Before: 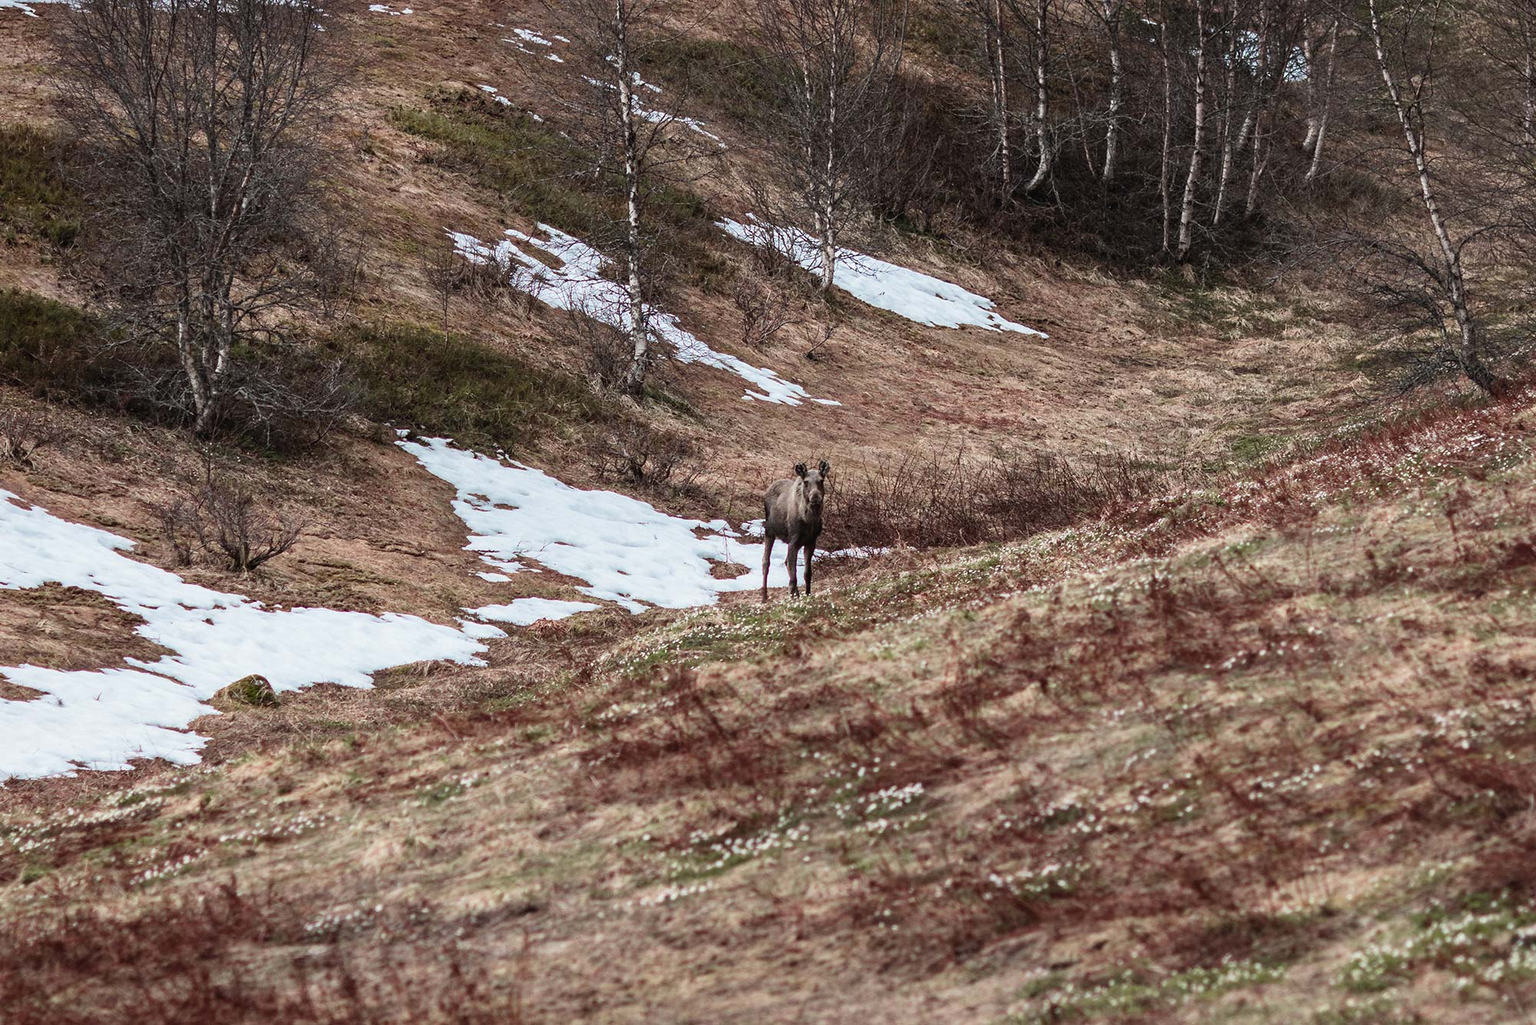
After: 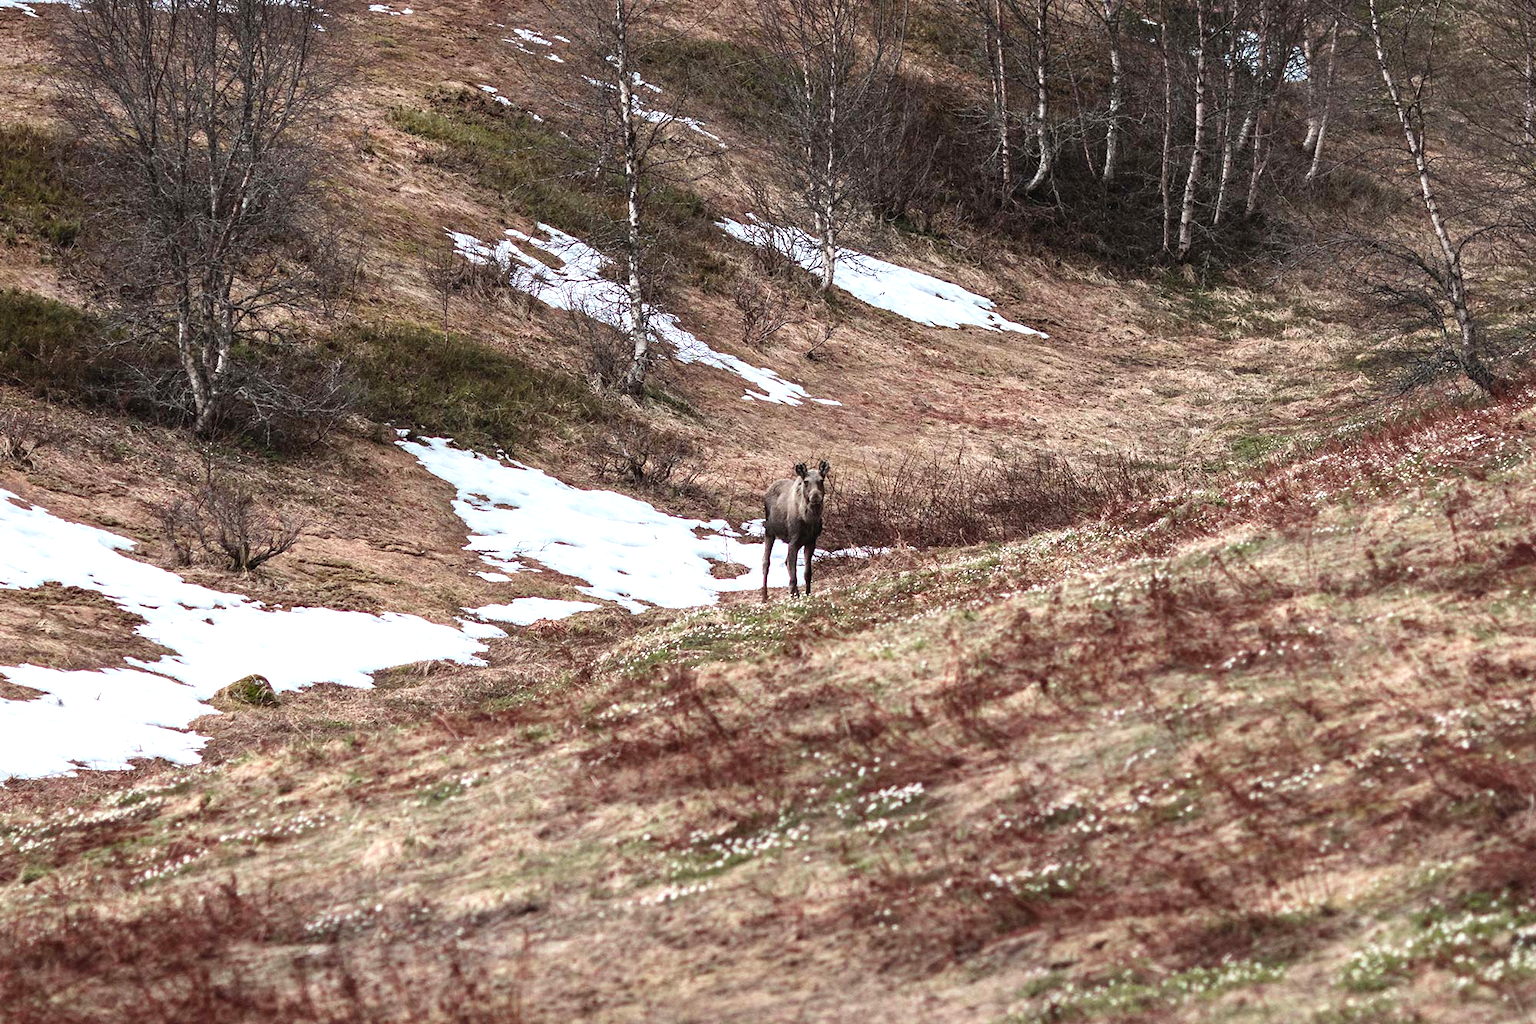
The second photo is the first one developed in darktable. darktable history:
exposure: exposure 0.507 EV, compensate highlight preservation false
white balance: emerald 1
